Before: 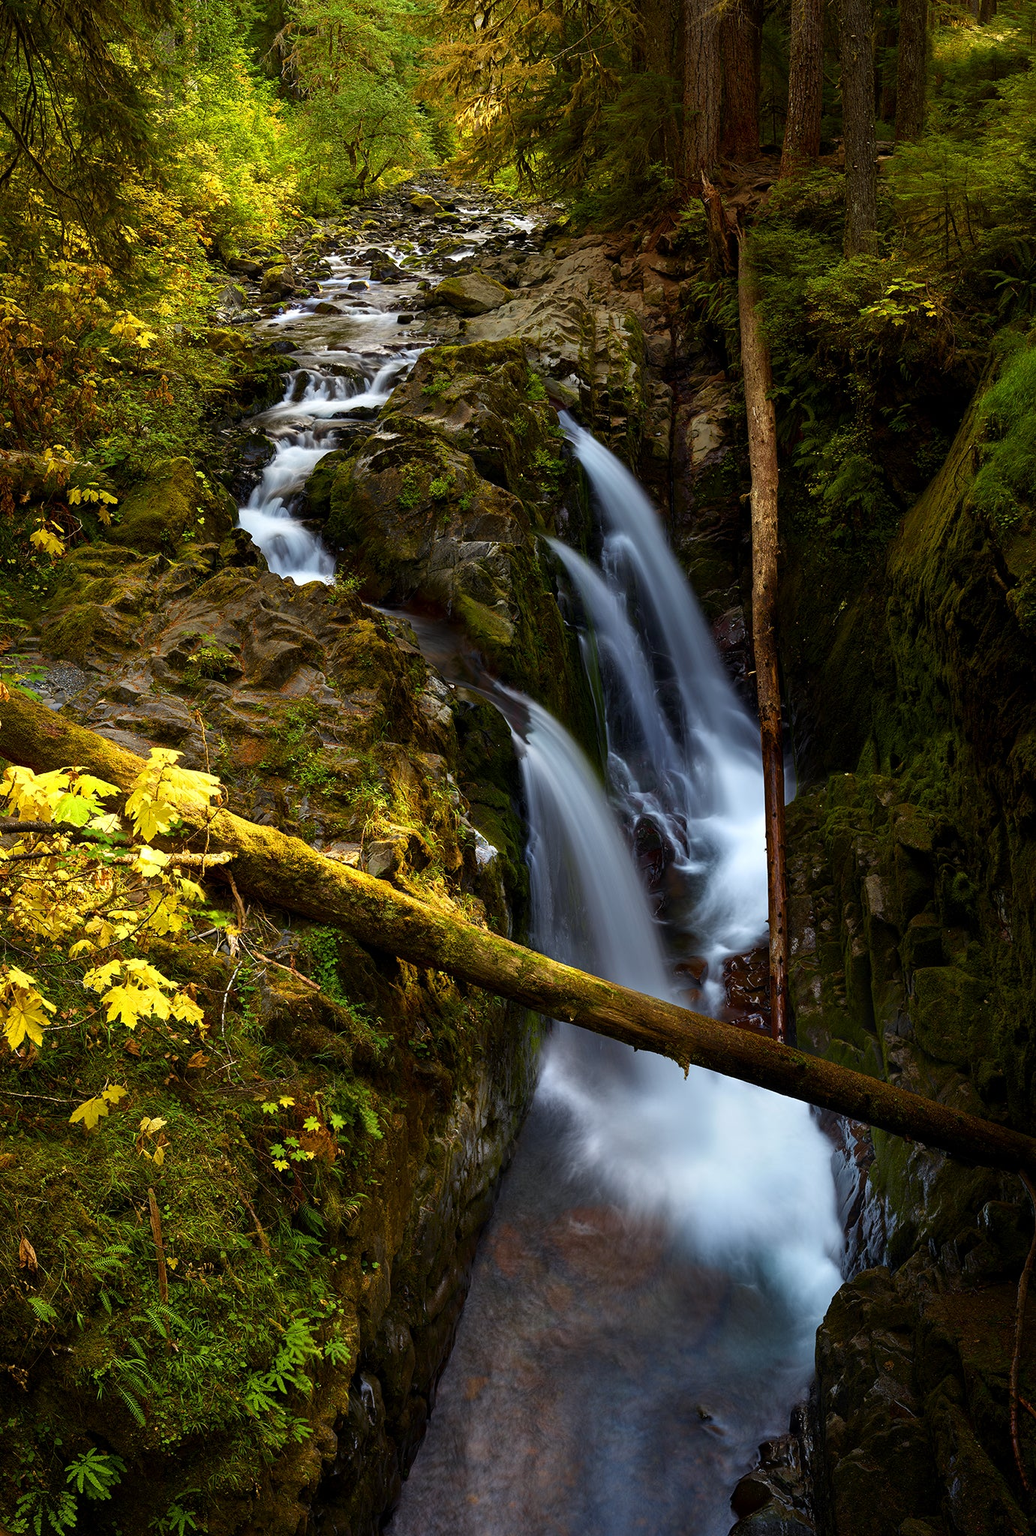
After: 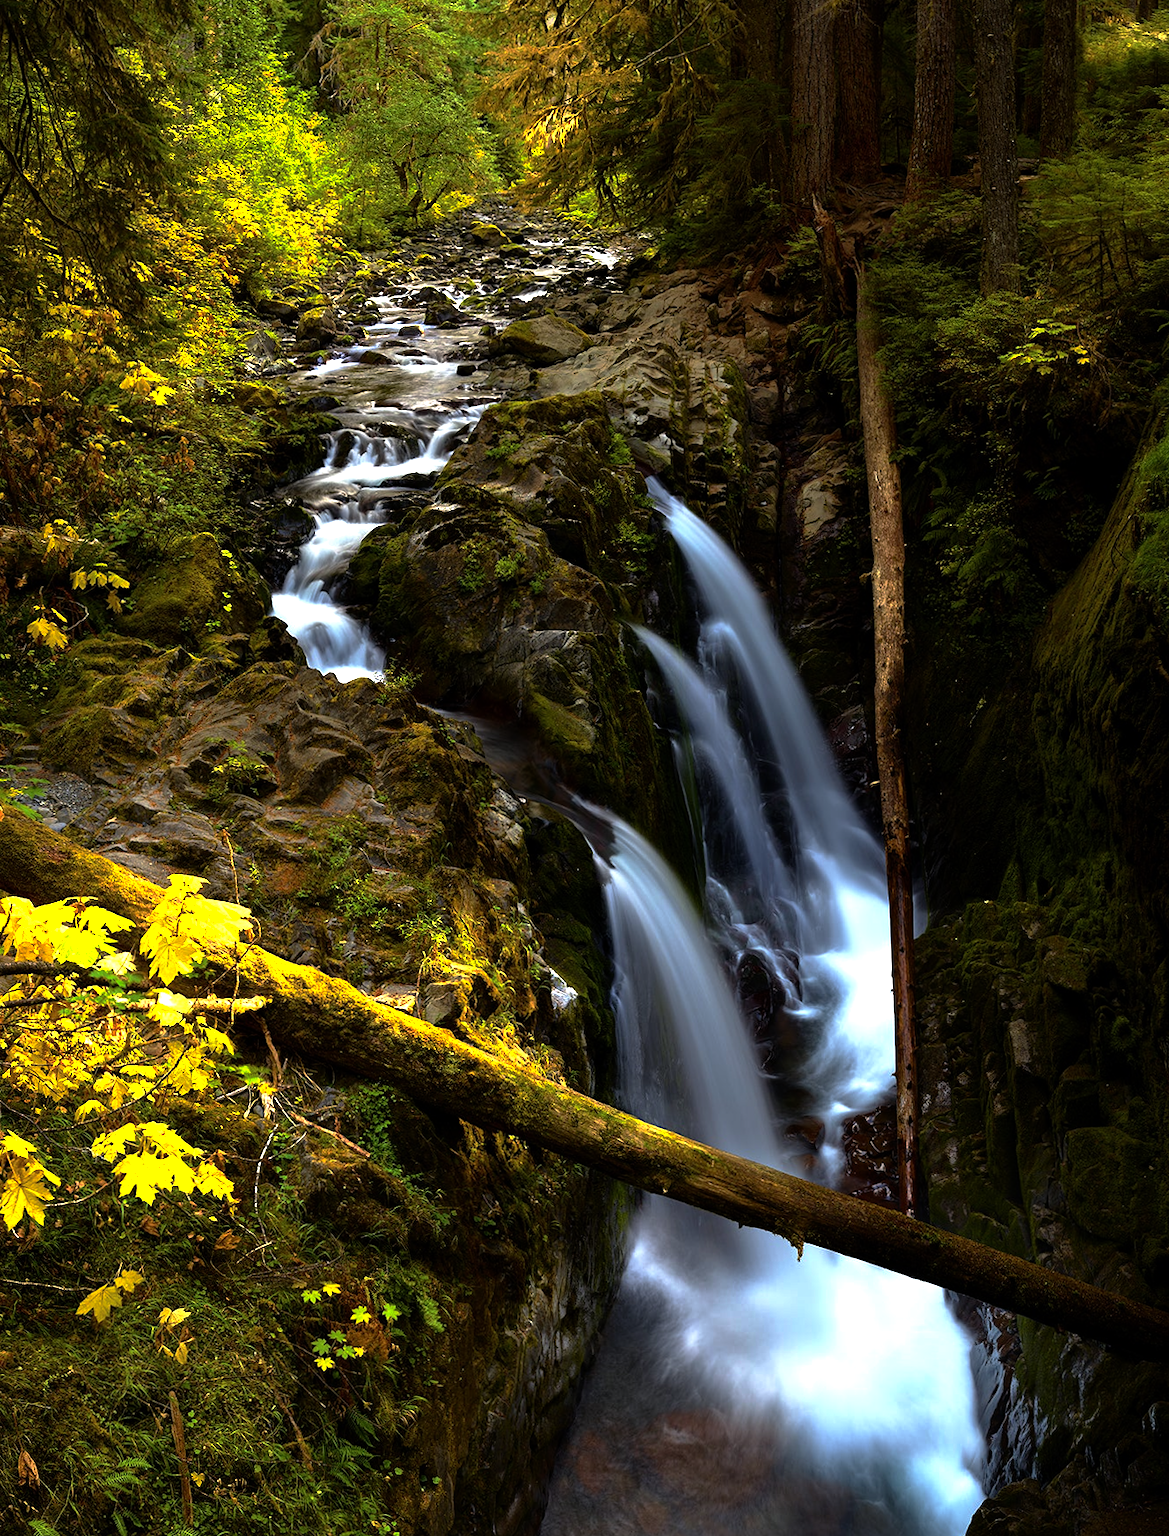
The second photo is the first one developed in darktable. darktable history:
tone equalizer: -8 EV -0.752 EV, -7 EV -0.712 EV, -6 EV -0.59 EV, -5 EV -0.399 EV, -3 EV 0.378 EV, -2 EV 0.6 EV, -1 EV 0.692 EV, +0 EV 0.775 EV
crop and rotate: angle 0.265°, left 0.303%, right 2.775%, bottom 14.165%
base curve: curves: ch0 [(0, 0) (0.595, 0.418) (1, 1)], preserve colors none
